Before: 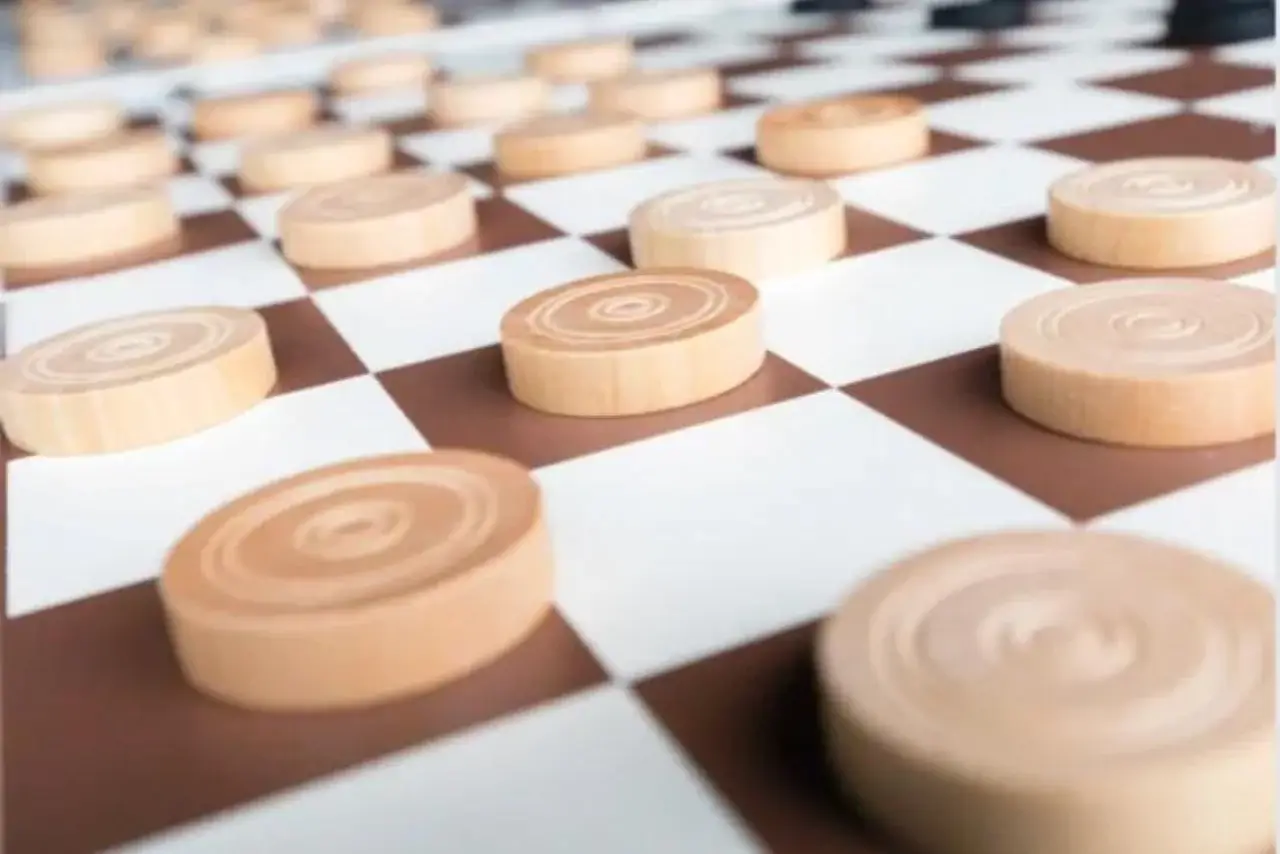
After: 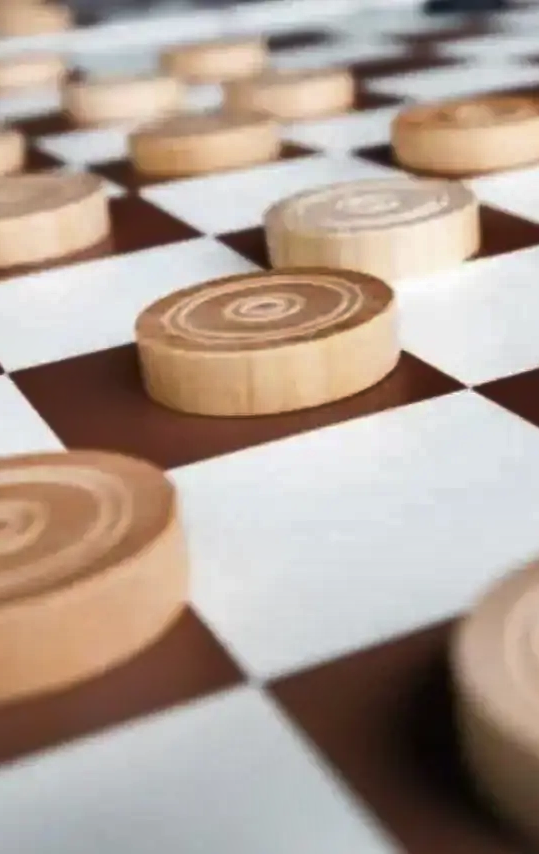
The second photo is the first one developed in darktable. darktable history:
crop: left 28.583%, right 29.231%
shadows and highlights: radius 108.52, shadows 44.07, highlights -67.8, low approximation 0.01, soften with gaussian
